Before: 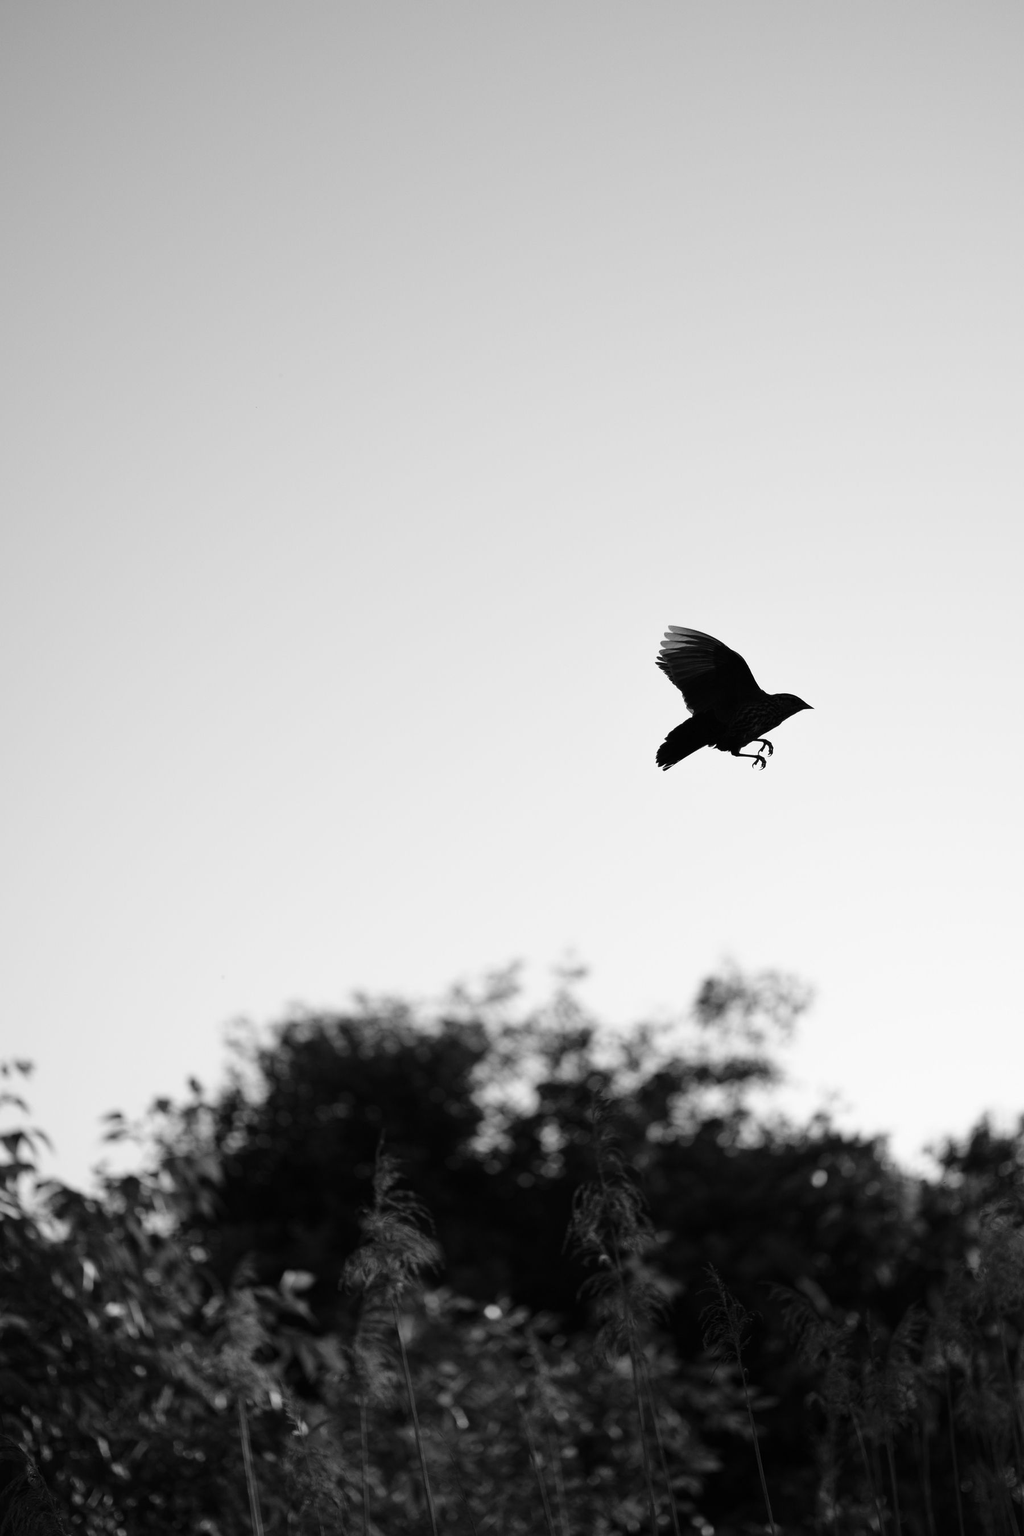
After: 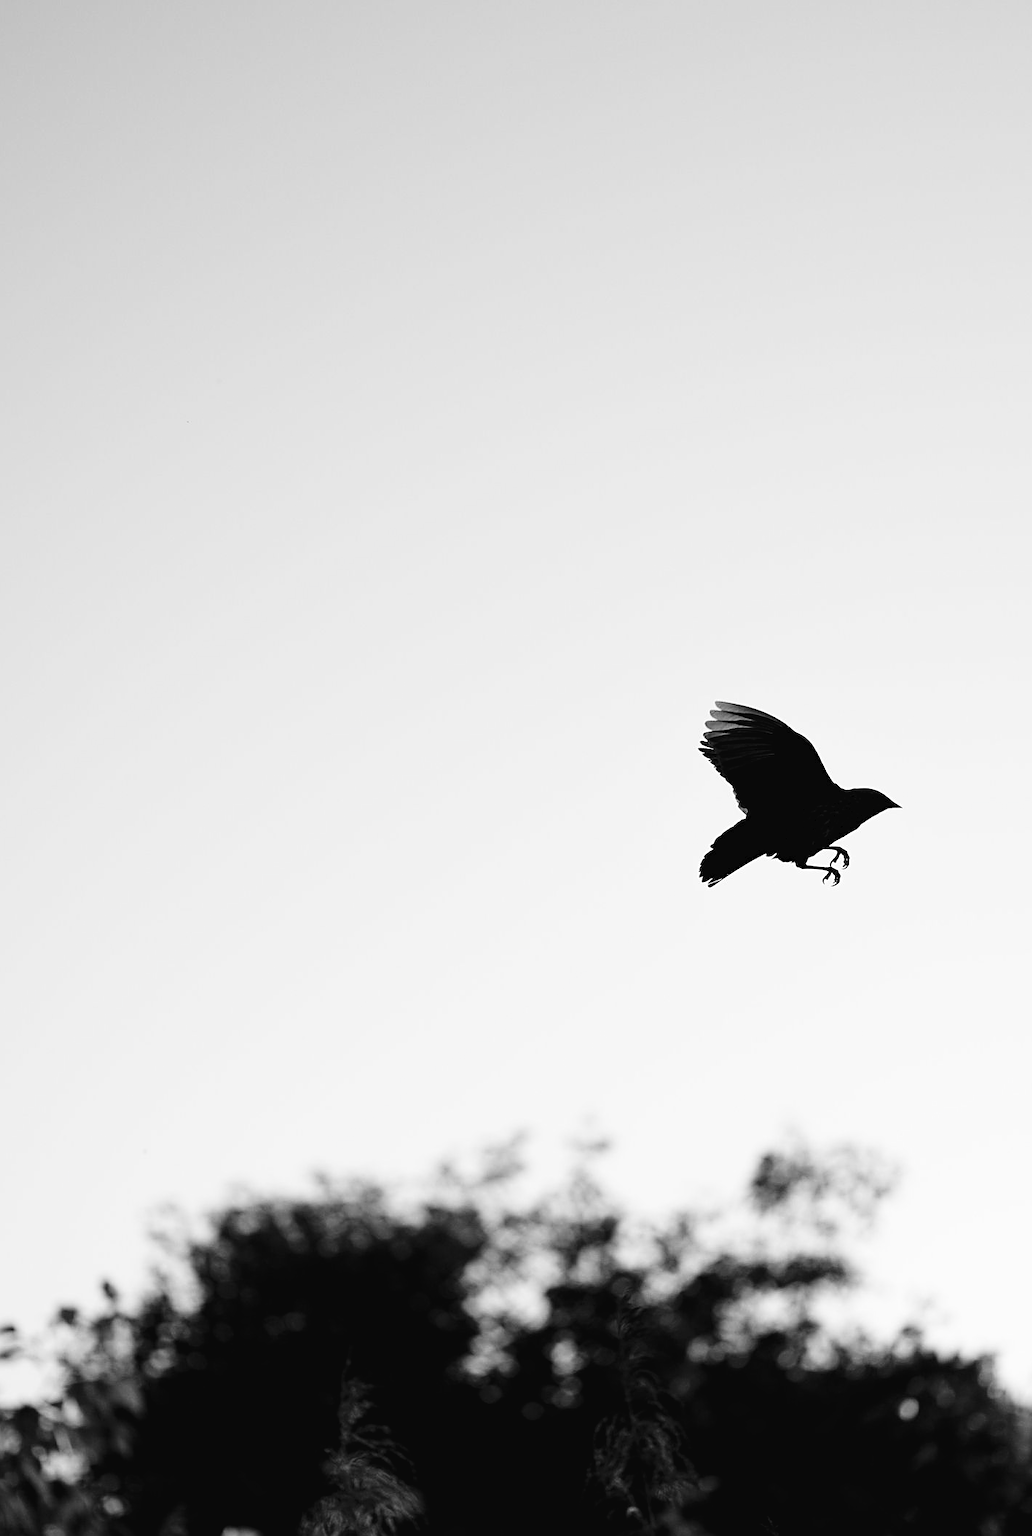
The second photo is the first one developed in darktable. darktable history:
crop and rotate: left 10.77%, top 5.1%, right 10.41%, bottom 16.76%
tone curve: curves: ch0 [(0, 0) (0.003, 0.025) (0.011, 0.025) (0.025, 0.025) (0.044, 0.026) (0.069, 0.033) (0.1, 0.053) (0.136, 0.078) (0.177, 0.108) (0.224, 0.153) (0.277, 0.213) (0.335, 0.286) (0.399, 0.372) (0.468, 0.467) (0.543, 0.565) (0.623, 0.675) (0.709, 0.775) (0.801, 0.863) (0.898, 0.936) (1, 1)], preserve colors none
sharpen: on, module defaults
color balance rgb: linear chroma grading › global chroma 9.31%, global vibrance 41.49%
